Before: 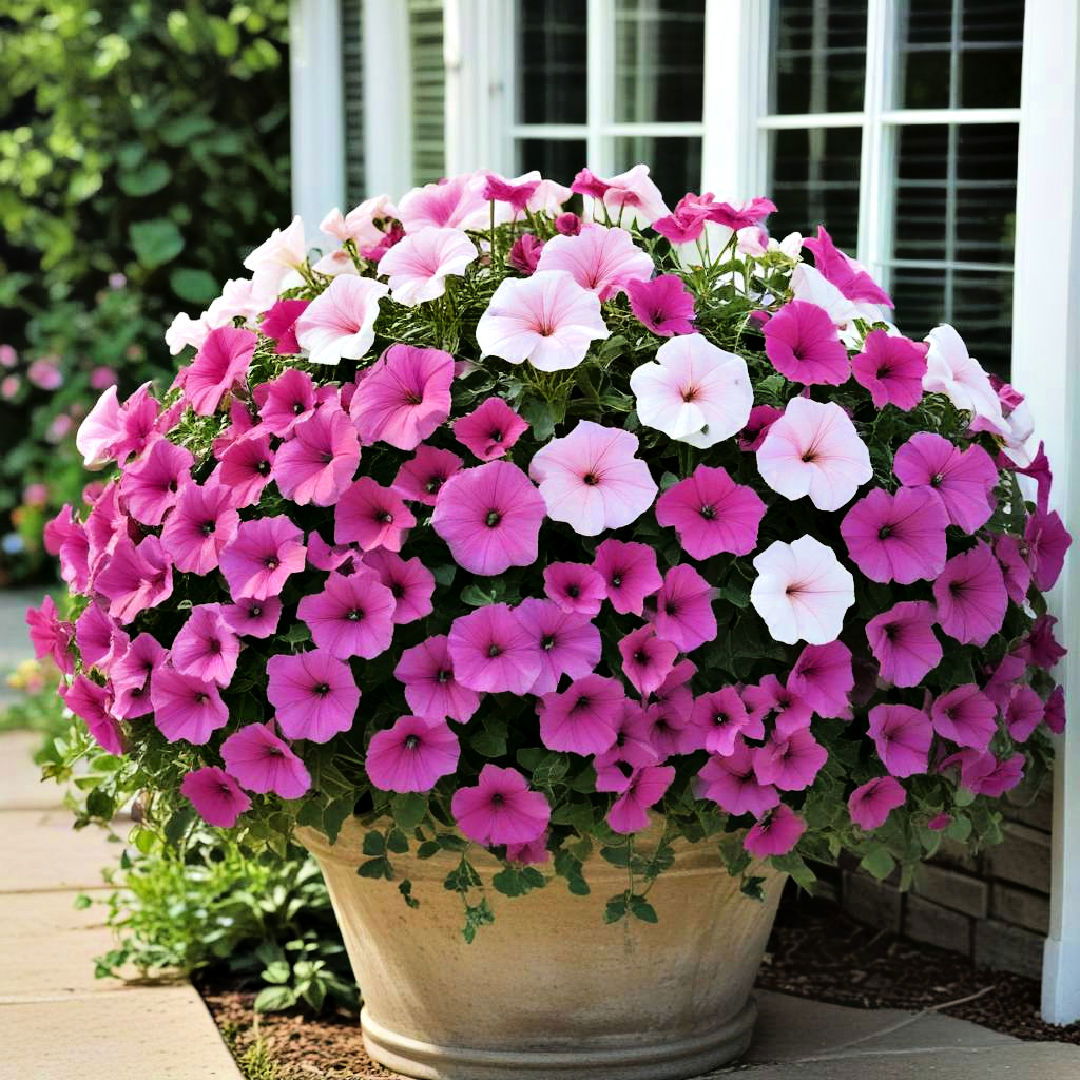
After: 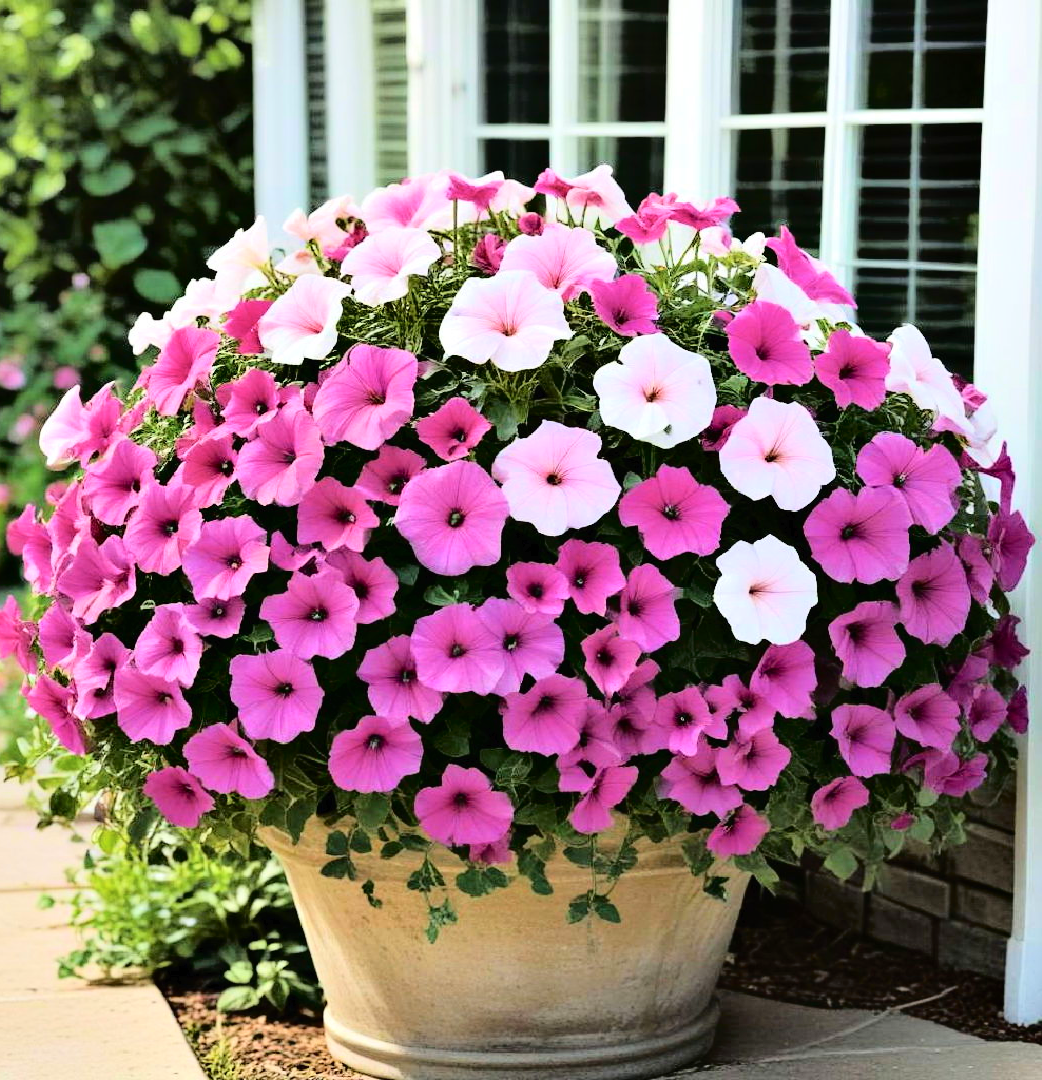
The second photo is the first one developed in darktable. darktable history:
crop and rotate: left 3.481%
color balance rgb: perceptual saturation grading › global saturation 0.518%, perceptual brilliance grading › global brilliance 2.896%, perceptual brilliance grading › highlights -2.92%, perceptual brilliance grading › shadows 3.497%, global vibrance 20%
tone curve: curves: ch0 [(0, 0) (0.003, 0.012) (0.011, 0.015) (0.025, 0.023) (0.044, 0.036) (0.069, 0.047) (0.1, 0.062) (0.136, 0.1) (0.177, 0.15) (0.224, 0.219) (0.277, 0.3) (0.335, 0.401) (0.399, 0.49) (0.468, 0.569) (0.543, 0.641) (0.623, 0.73) (0.709, 0.806) (0.801, 0.88) (0.898, 0.939) (1, 1)], color space Lab, independent channels, preserve colors none
